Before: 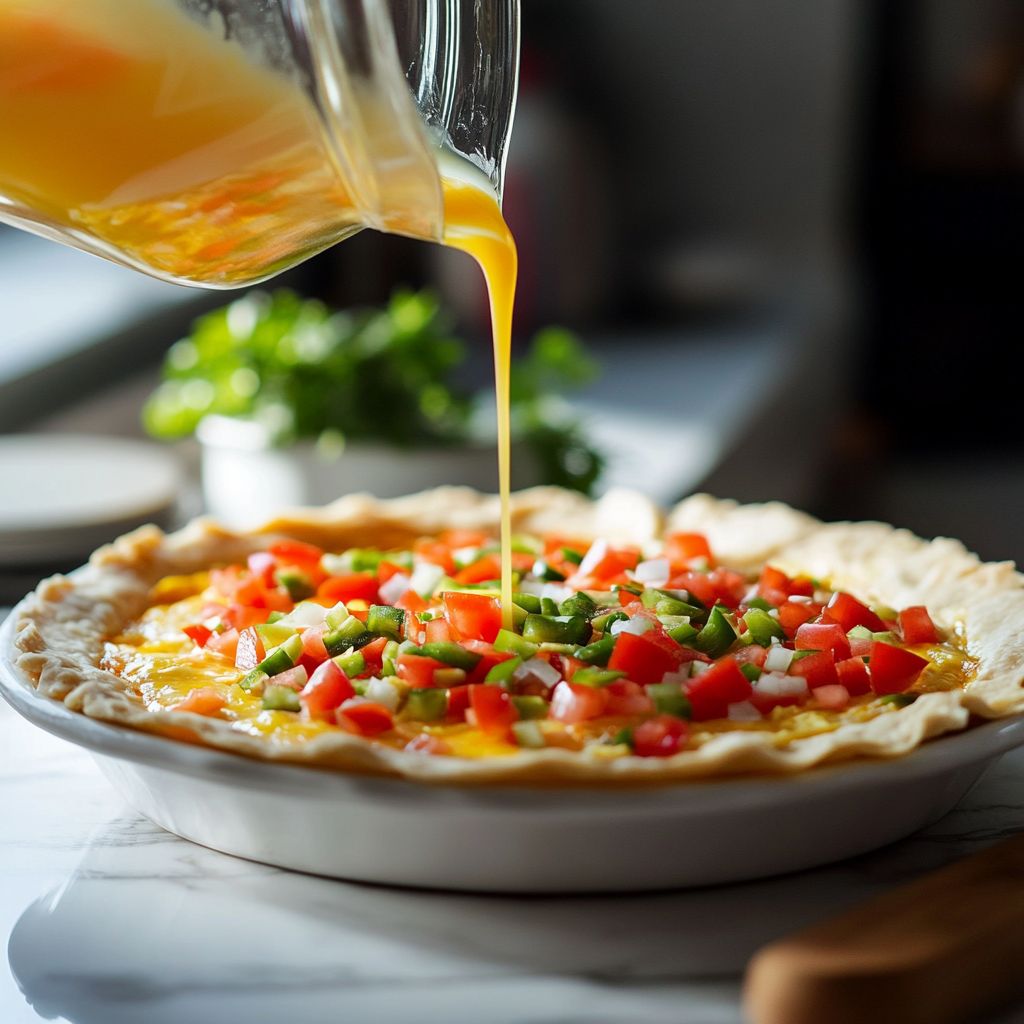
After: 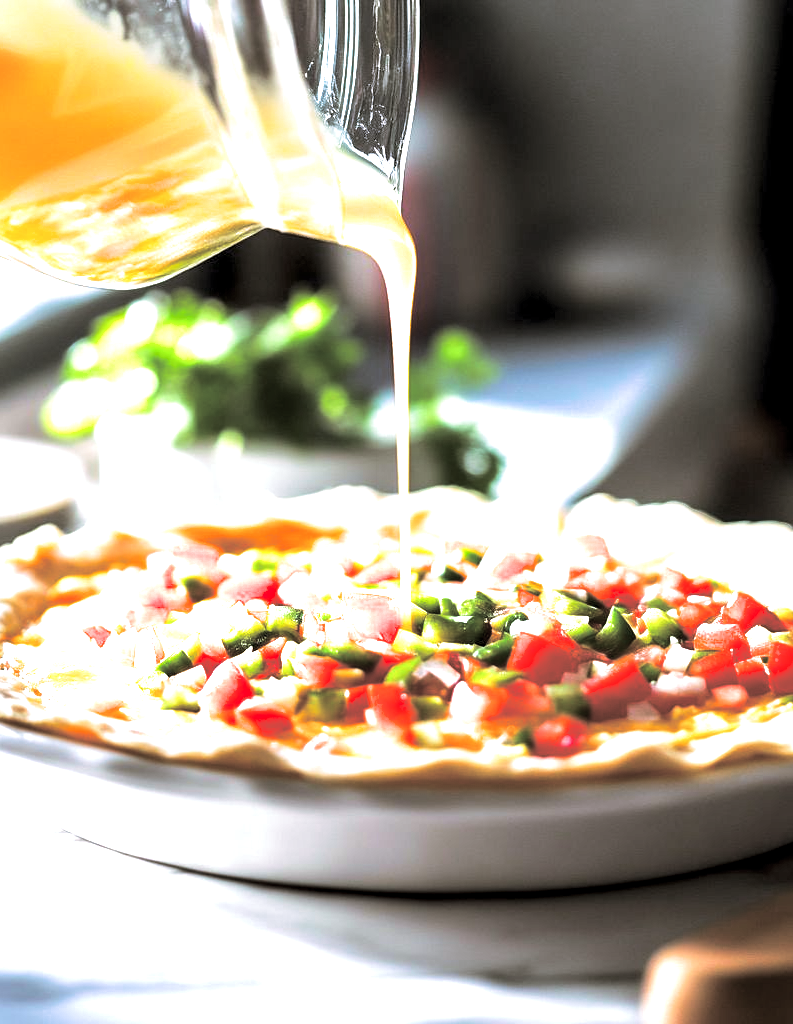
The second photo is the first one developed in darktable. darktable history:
color calibration: illuminant as shot in camera, x 0.358, y 0.373, temperature 4628.91 K
crop: left 9.88%, right 12.664%
color balance rgb: global vibrance 10%
split-toning: shadows › hue 46.8°, shadows › saturation 0.17, highlights › hue 316.8°, highlights › saturation 0.27, balance -51.82
exposure: black level correction 0.001, exposure 1.719 EV, compensate exposure bias true, compensate highlight preservation false
contrast equalizer: y [[0.514, 0.573, 0.581, 0.508, 0.5, 0.5], [0.5 ×6], [0.5 ×6], [0 ×6], [0 ×6]], mix 0.79
